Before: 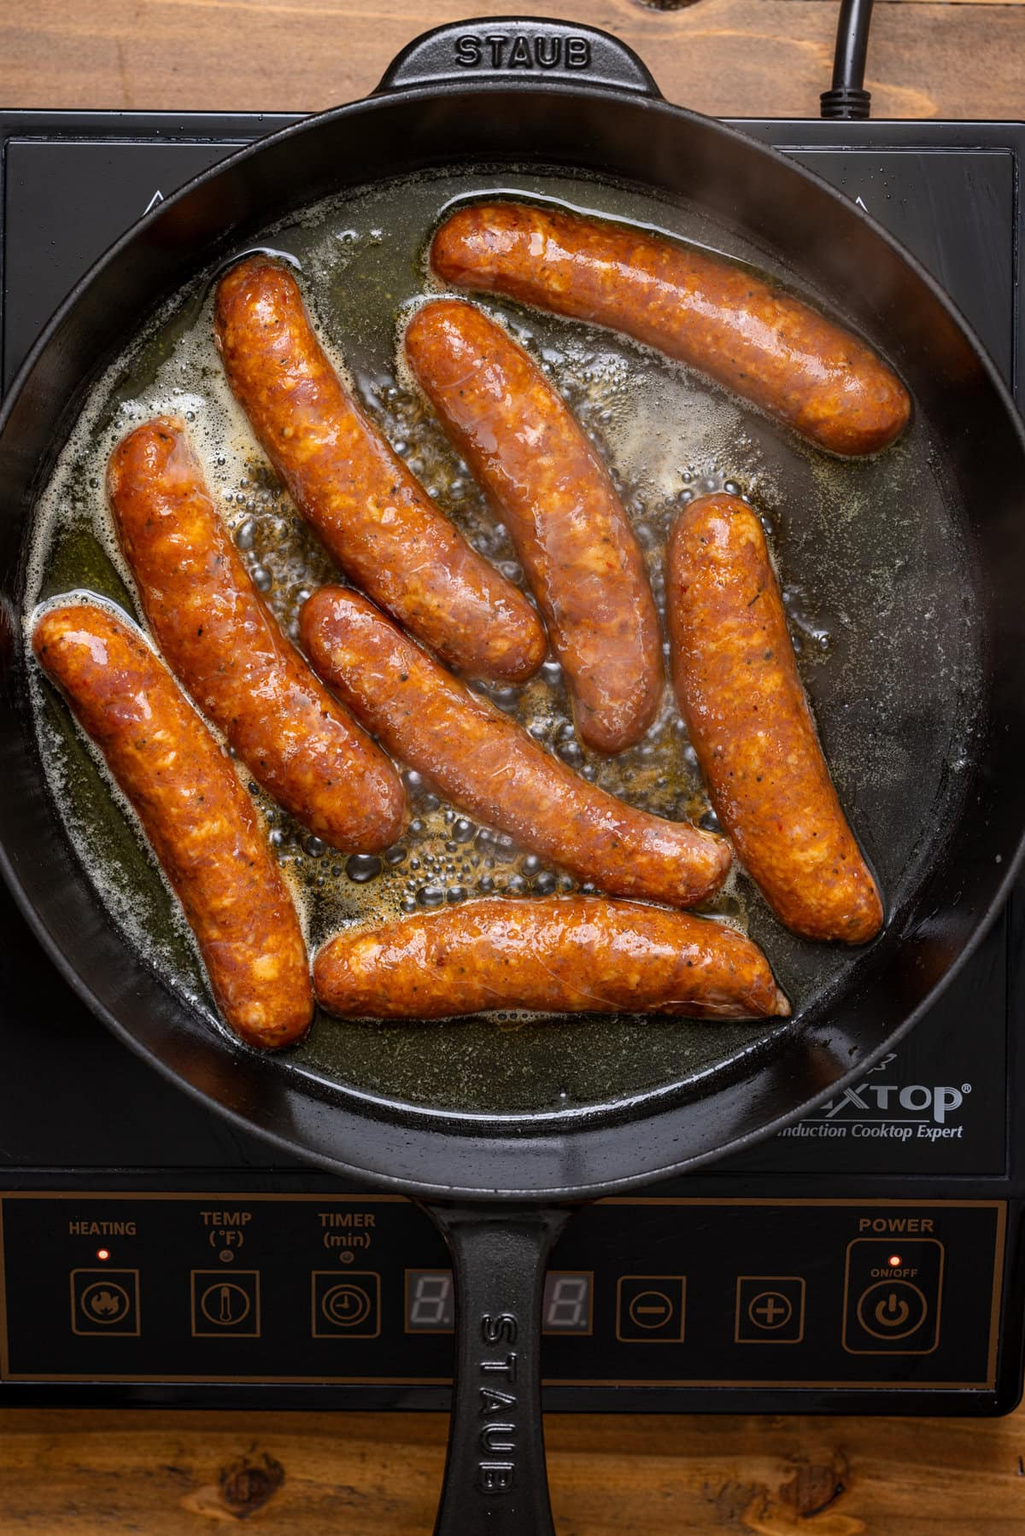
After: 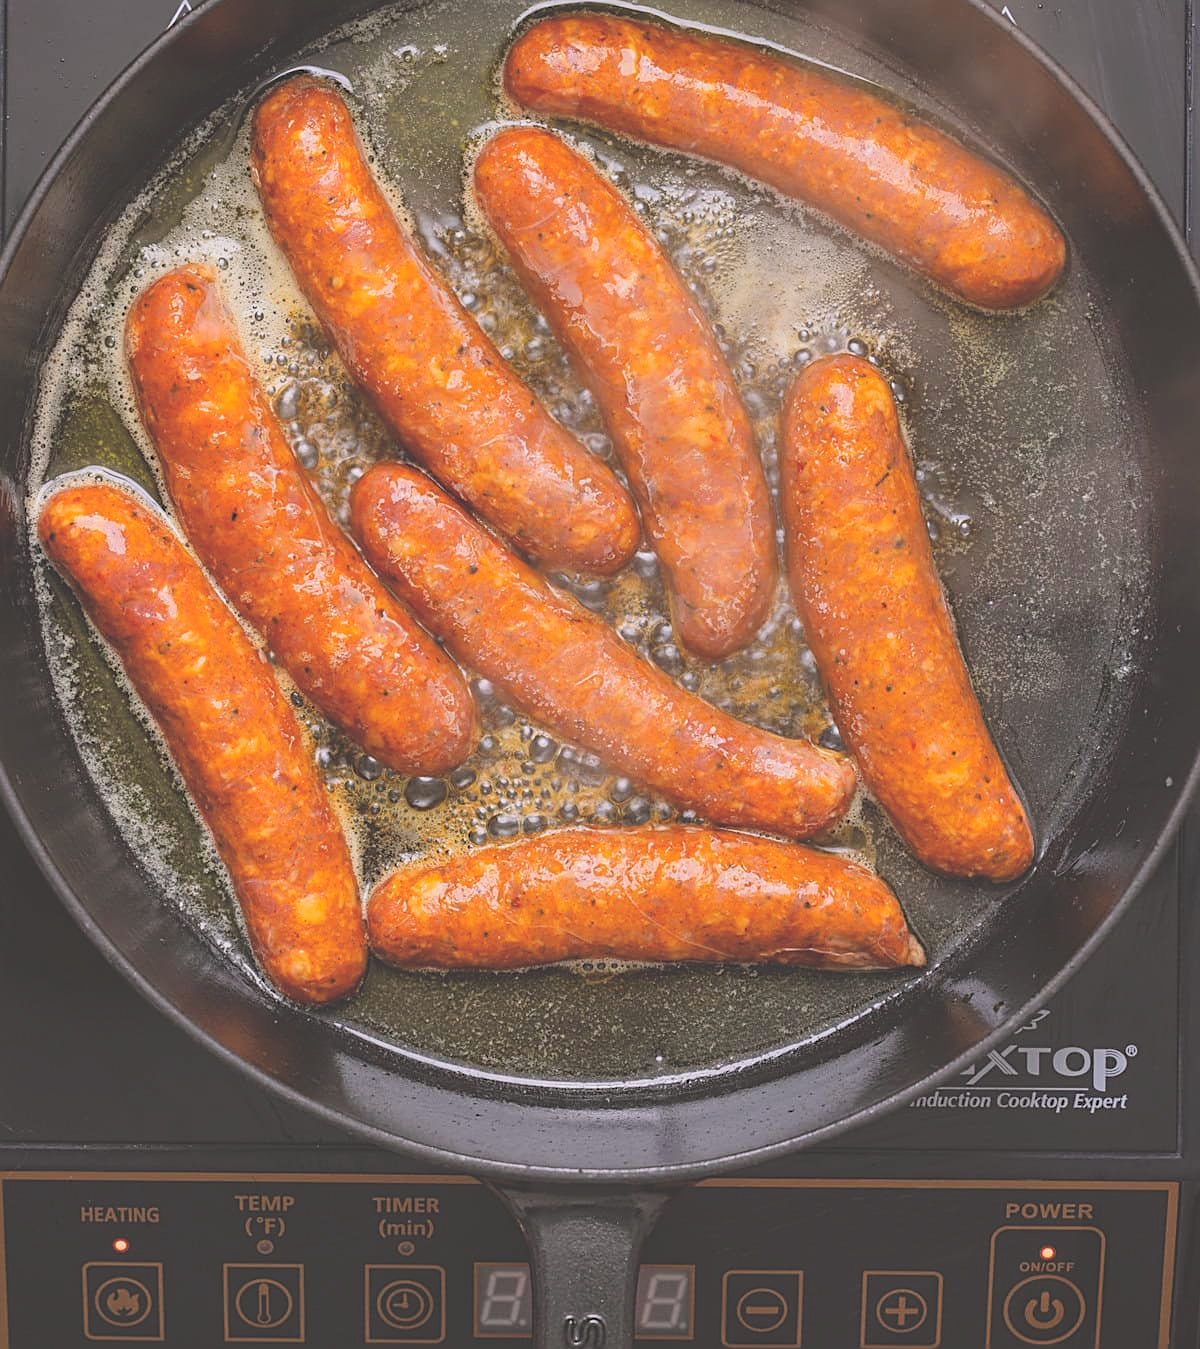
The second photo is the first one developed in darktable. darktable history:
color correction: highlights a* 3.22, highlights b* 1.93, saturation 1.19
global tonemap: drago (0.7, 100)
sharpen: on, module defaults
color balance: lift [1.01, 1, 1, 1], gamma [1.097, 1, 1, 1], gain [0.85, 1, 1, 1]
exposure: compensate highlight preservation false
crop and rotate: top 12.5%, bottom 12.5%
